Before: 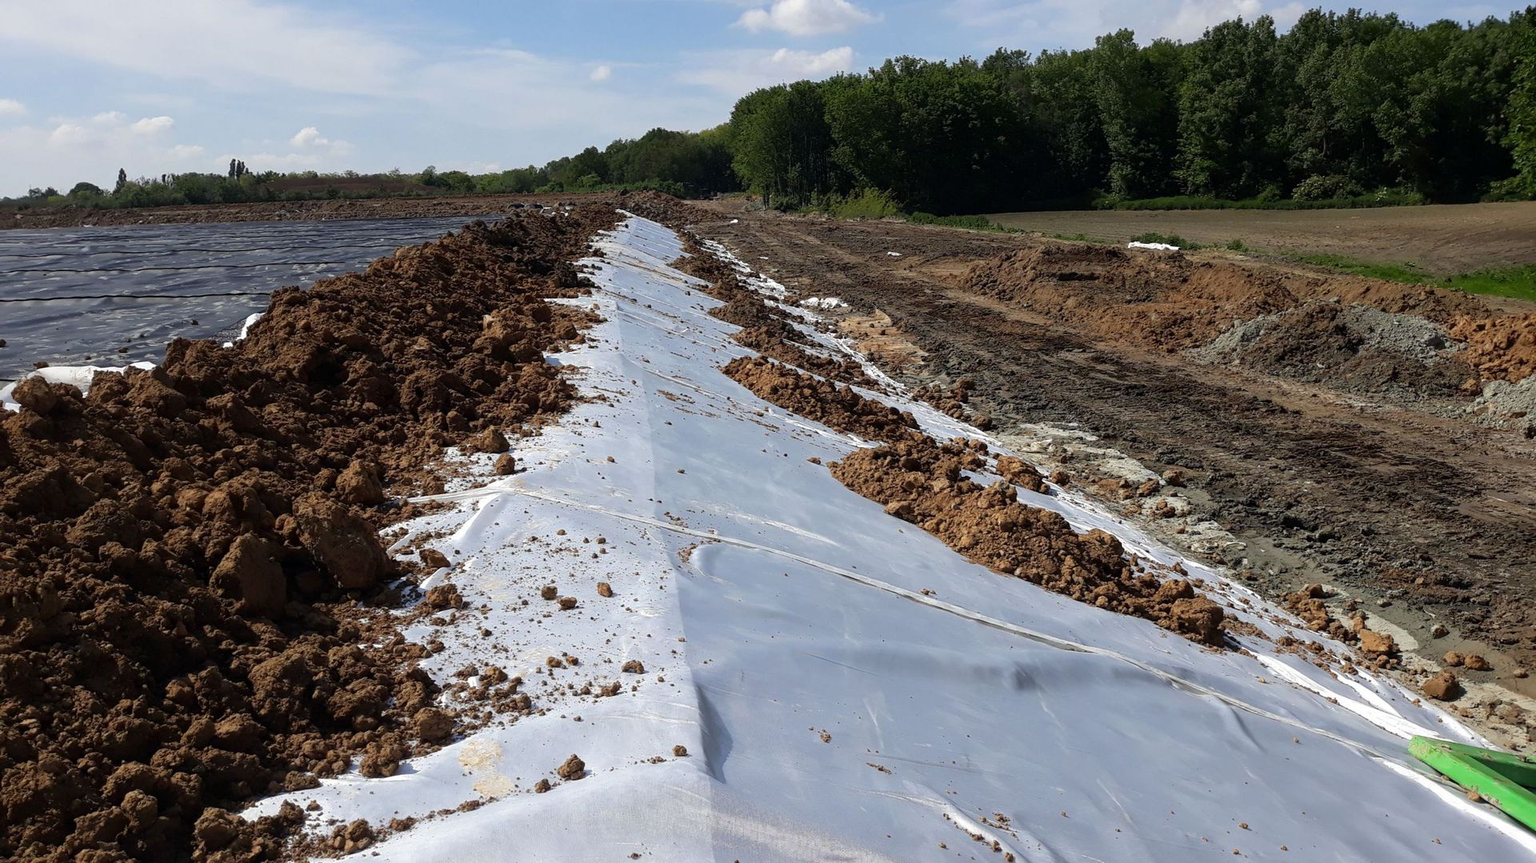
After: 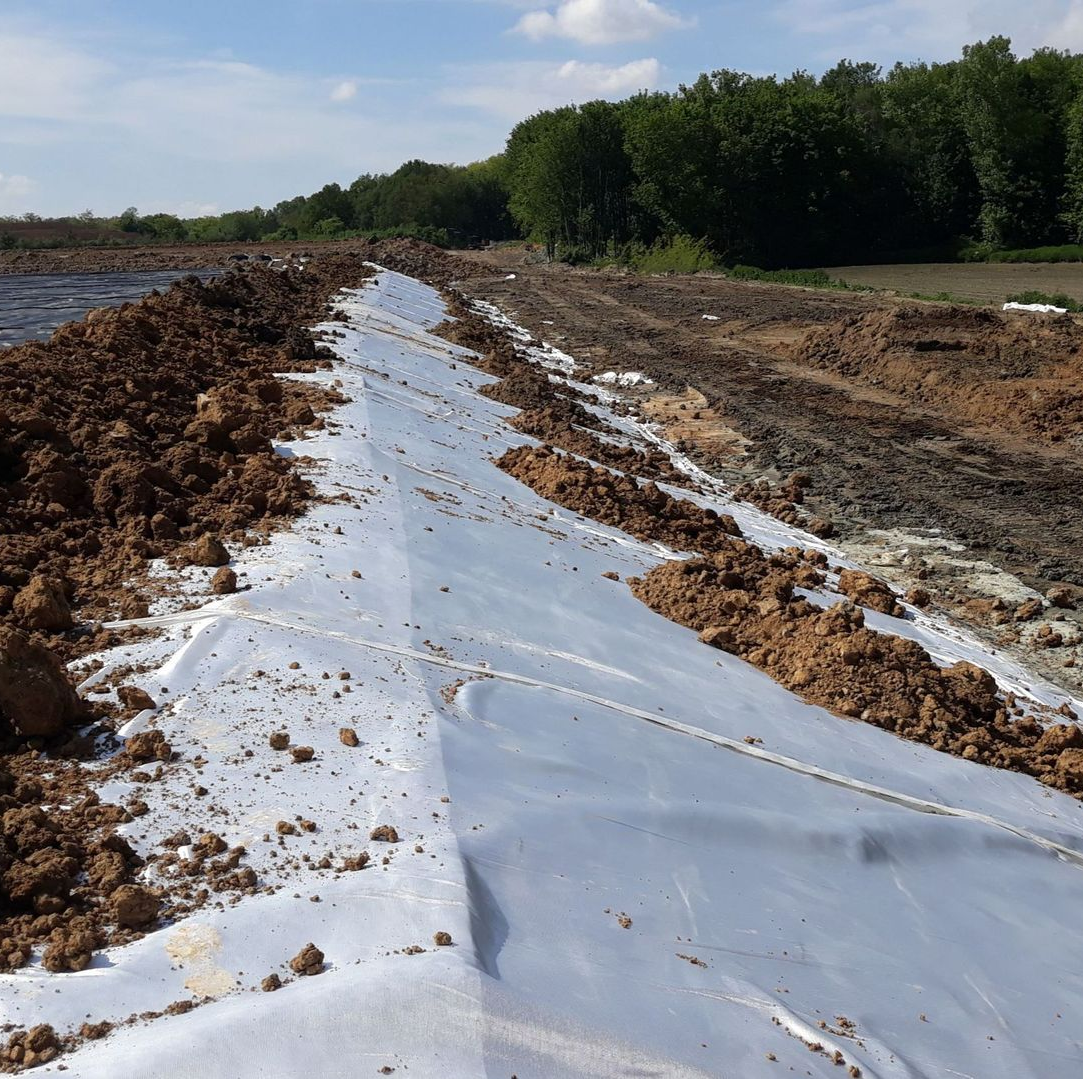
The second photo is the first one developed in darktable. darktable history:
crop: left 21.228%, right 22.356%
